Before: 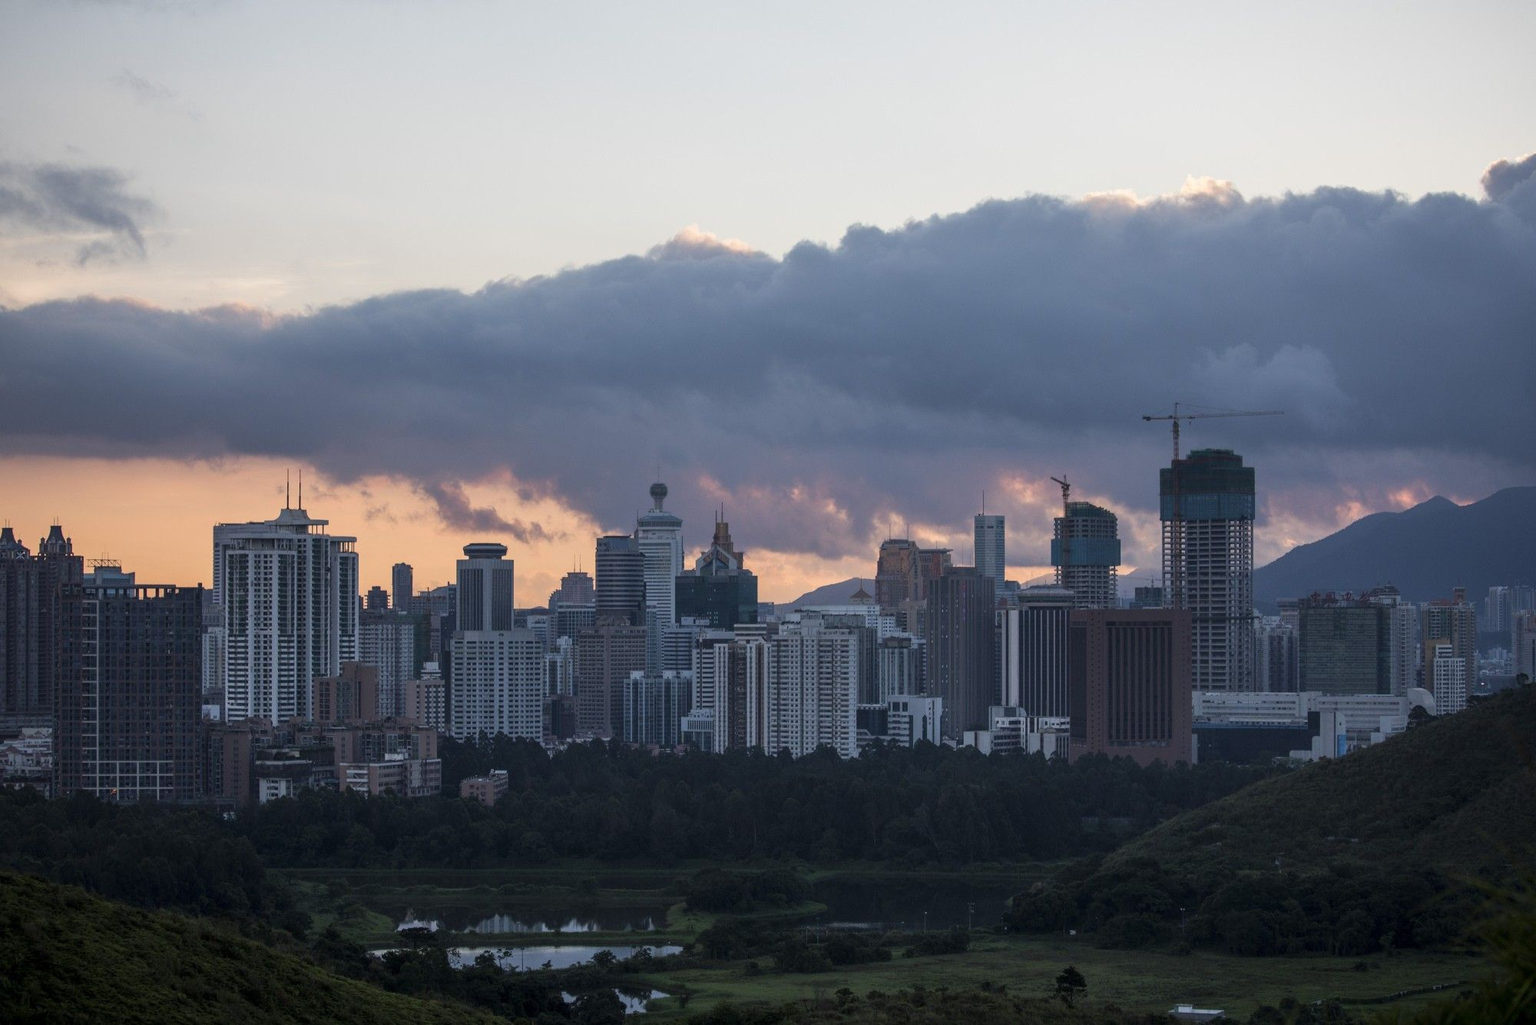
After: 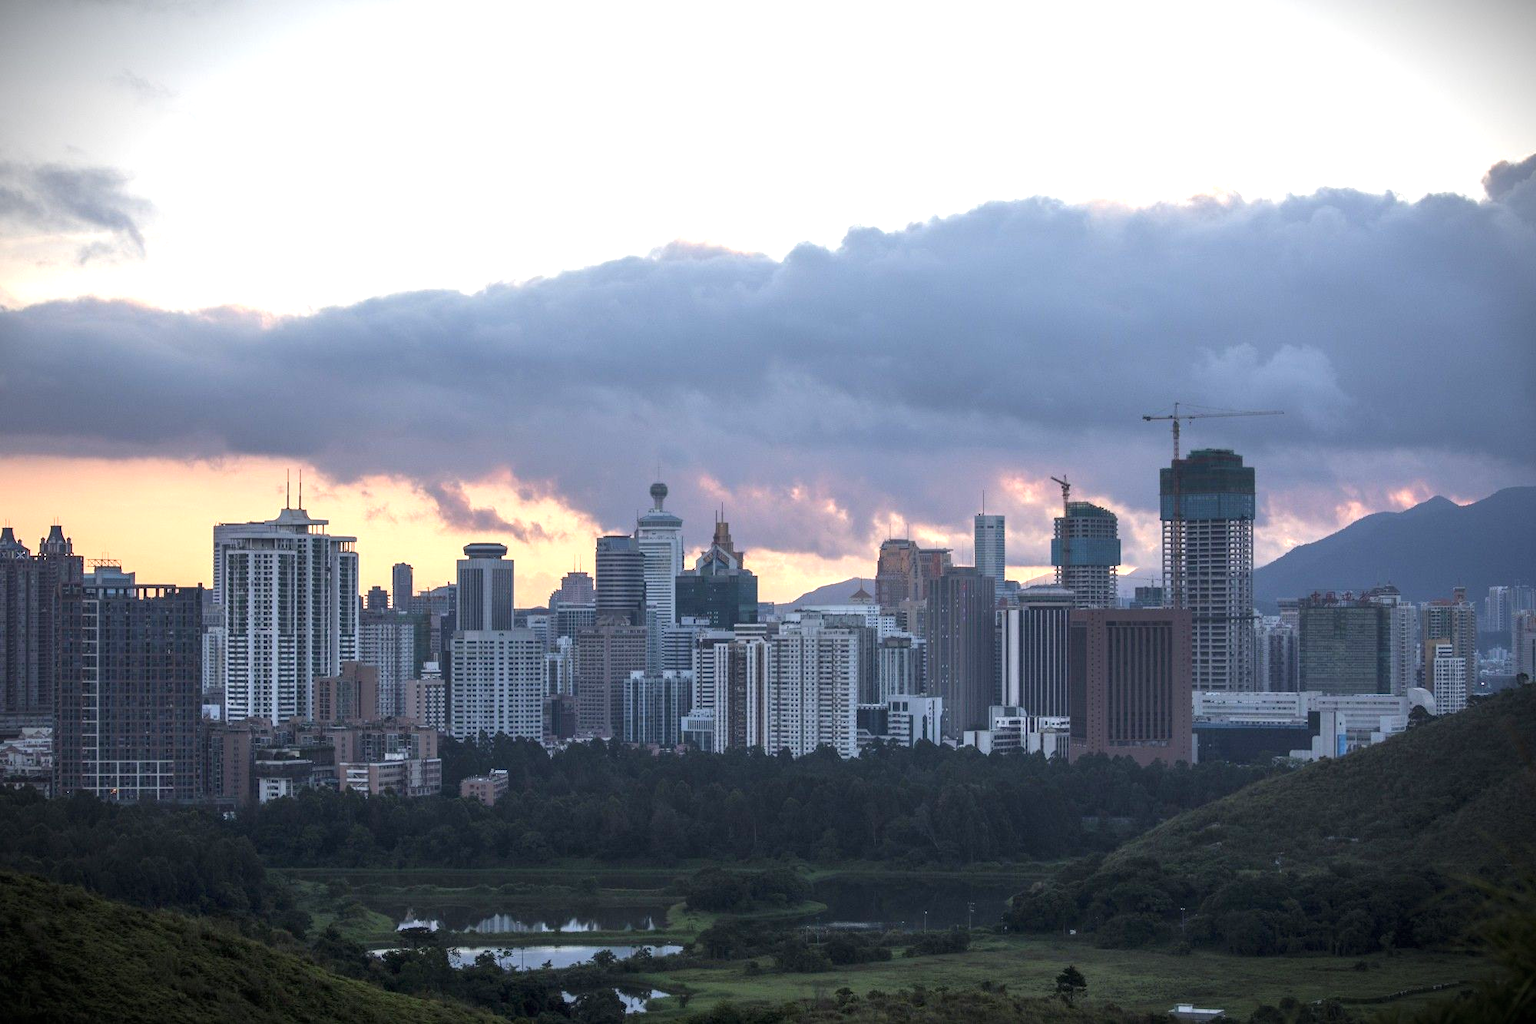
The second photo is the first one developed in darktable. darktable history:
vignetting: fall-off start 100.15%, brightness -0.826, center (-0.012, 0), width/height ratio 1.322
exposure: black level correction 0, exposure 1 EV, compensate highlight preservation false
